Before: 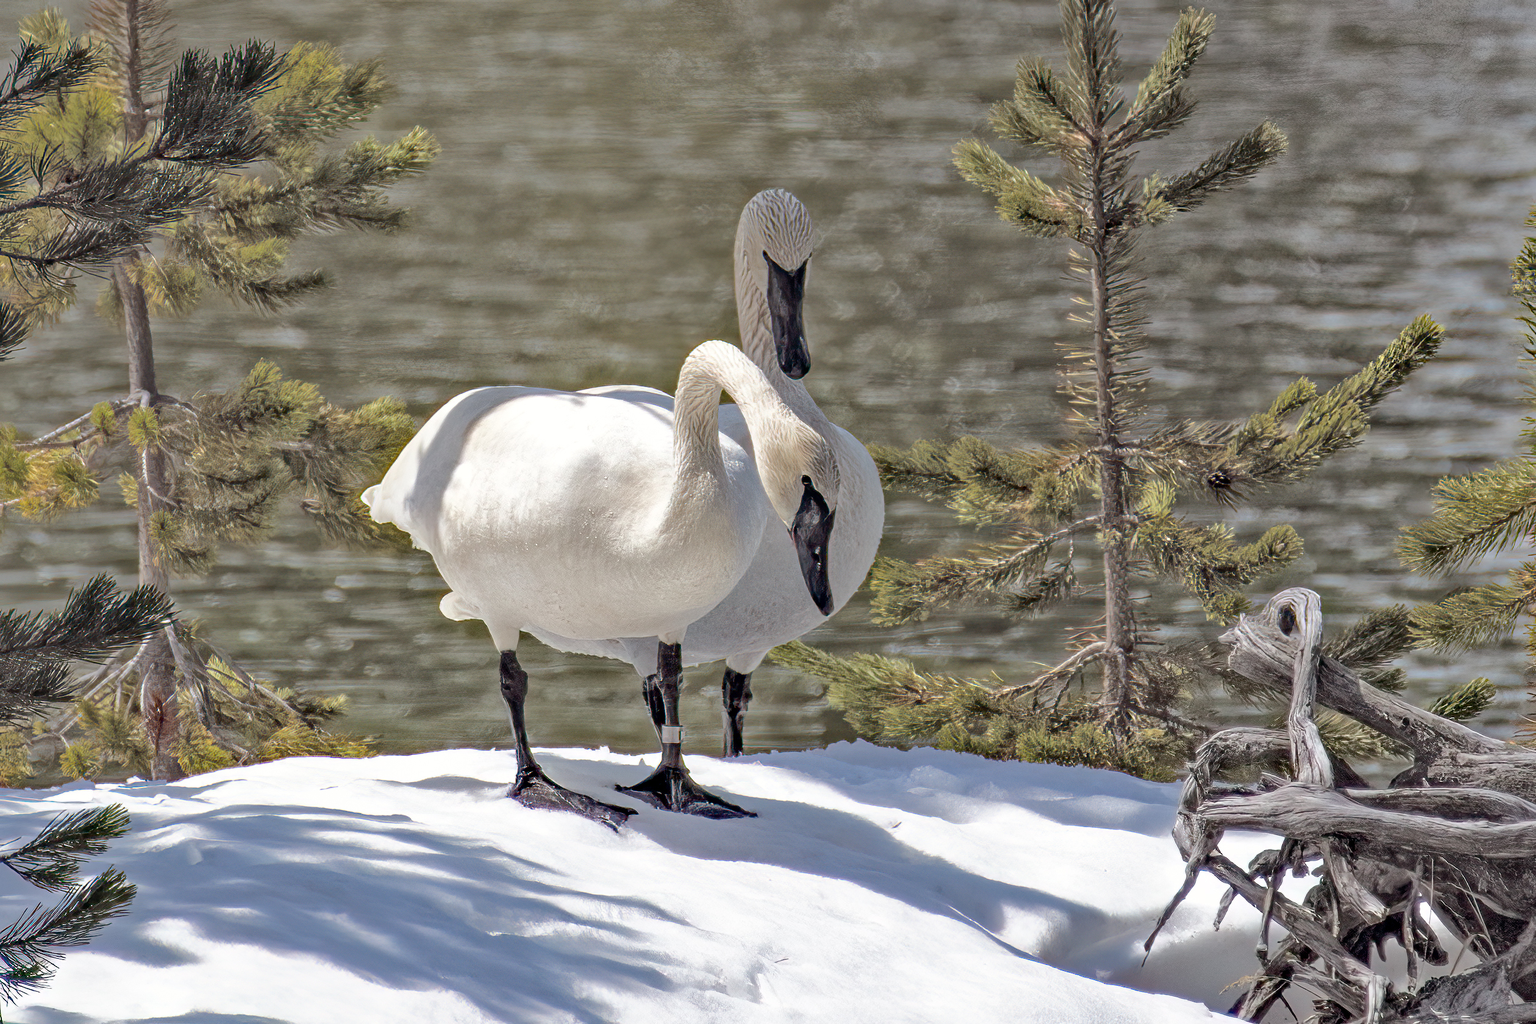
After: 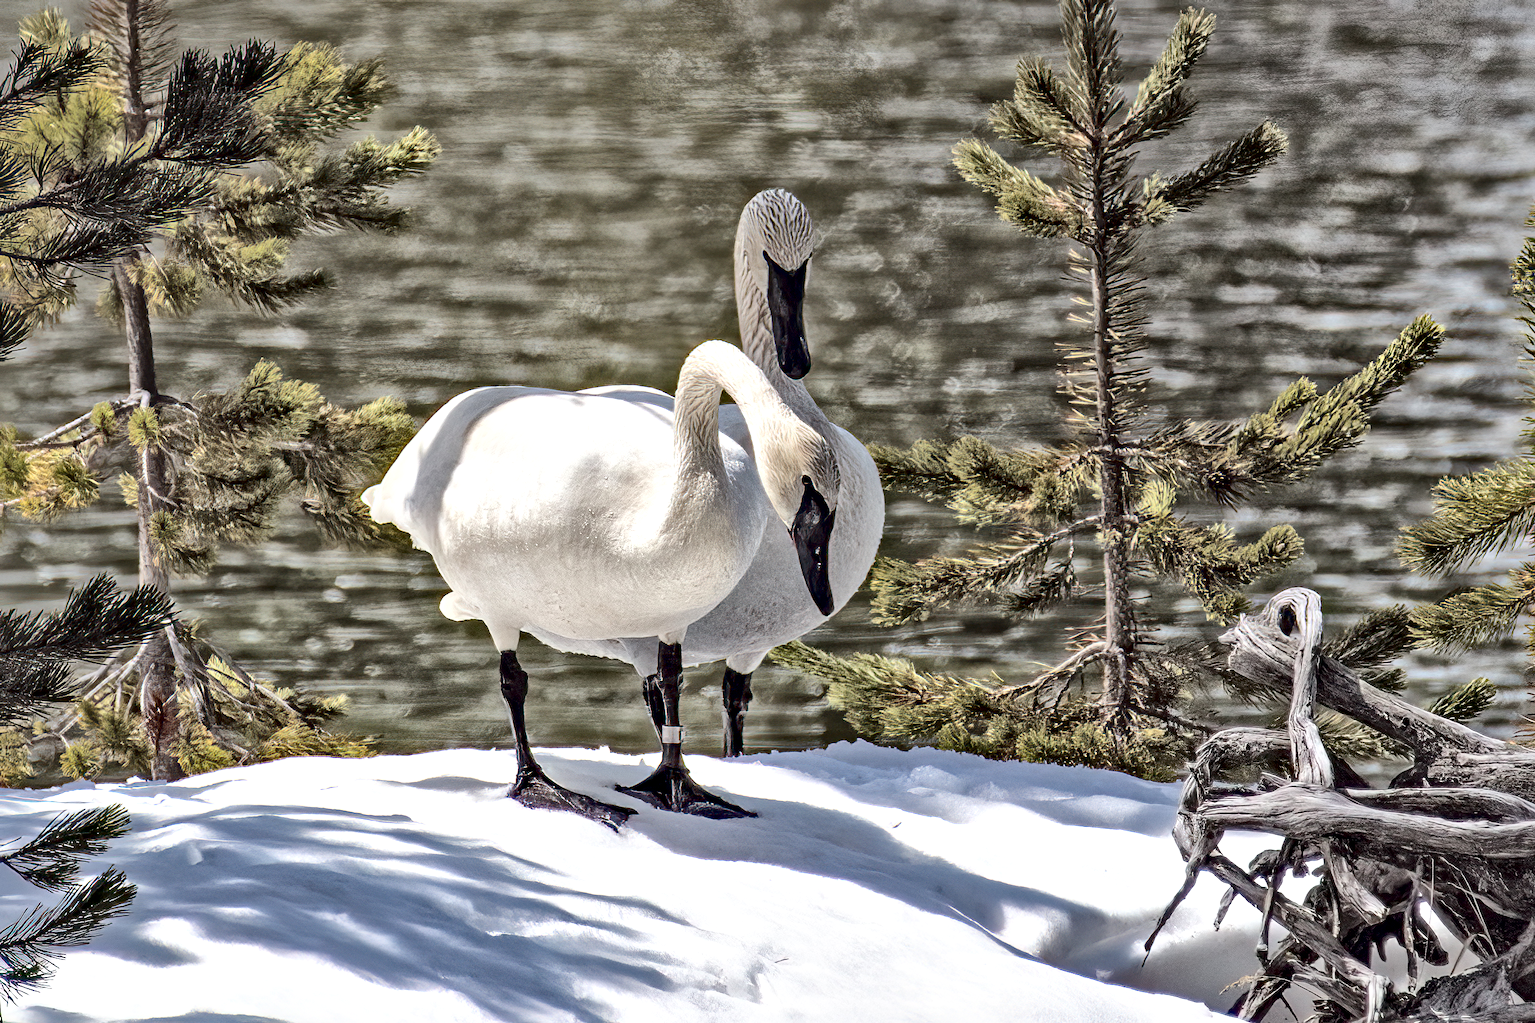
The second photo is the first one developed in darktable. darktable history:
contrast brightness saturation: contrast 0.28
local contrast: mode bilateral grid, contrast 20, coarseness 50, detail 179%, midtone range 0.2
